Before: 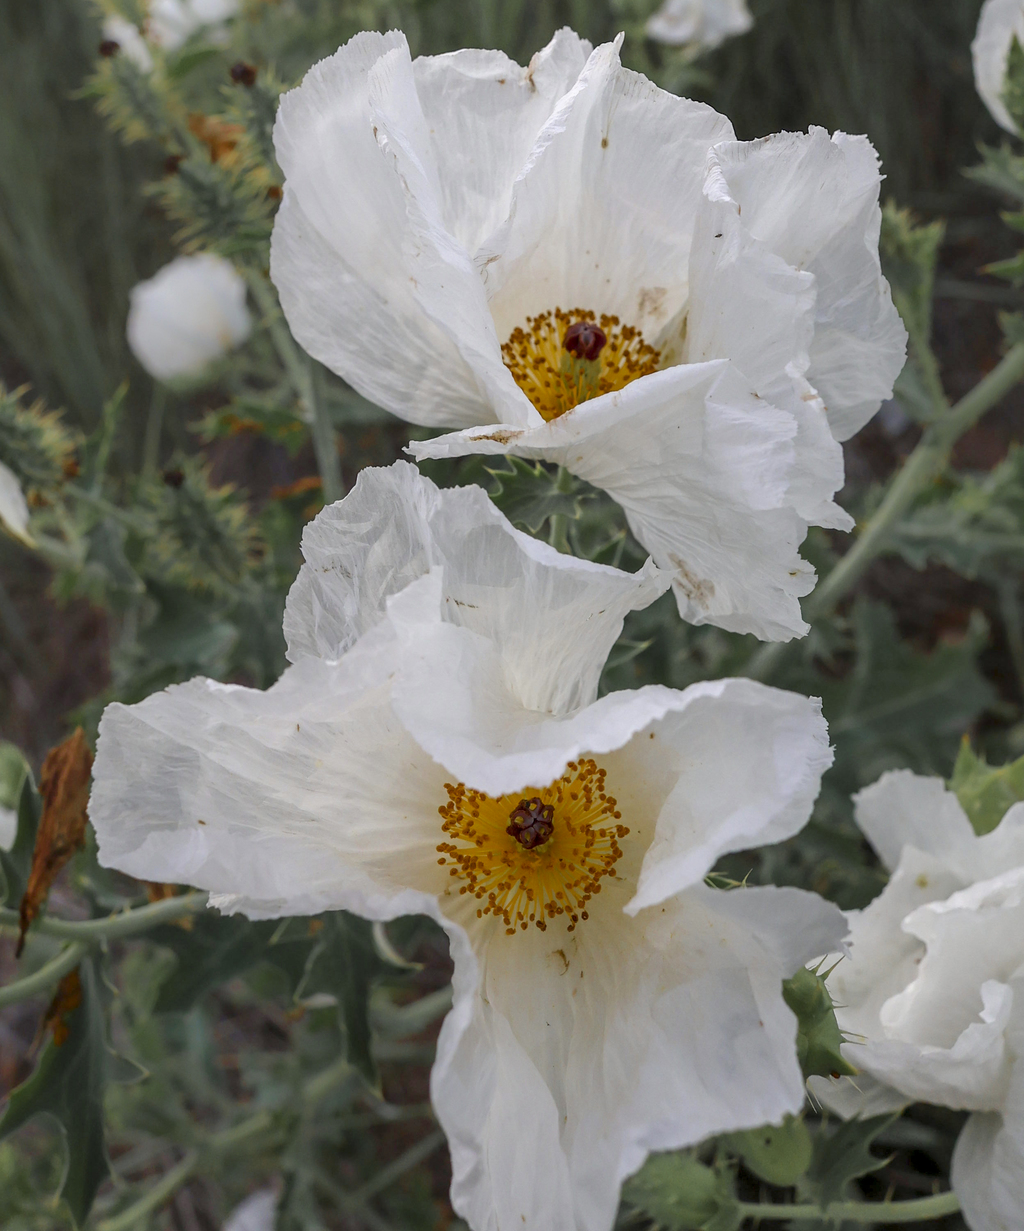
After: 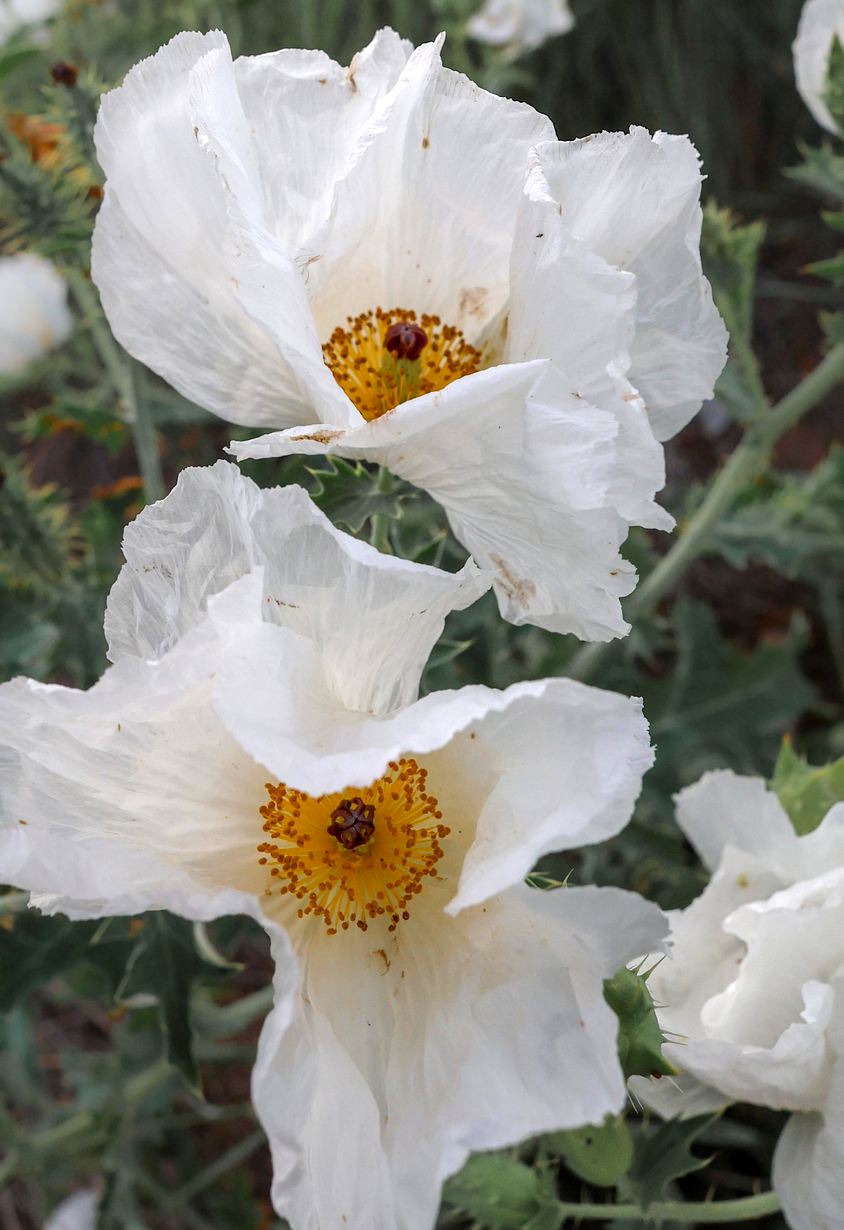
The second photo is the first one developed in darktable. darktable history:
tone equalizer: -8 EV -0.454 EV, -7 EV -0.405 EV, -6 EV -0.353 EV, -5 EV -0.228 EV, -3 EV 0.211 EV, -2 EV 0.322 EV, -1 EV 0.376 EV, +0 EV 0.429 EV, luminance estimator HSV value / RGB max
crop: left 17.503%, bottom 0.045%
